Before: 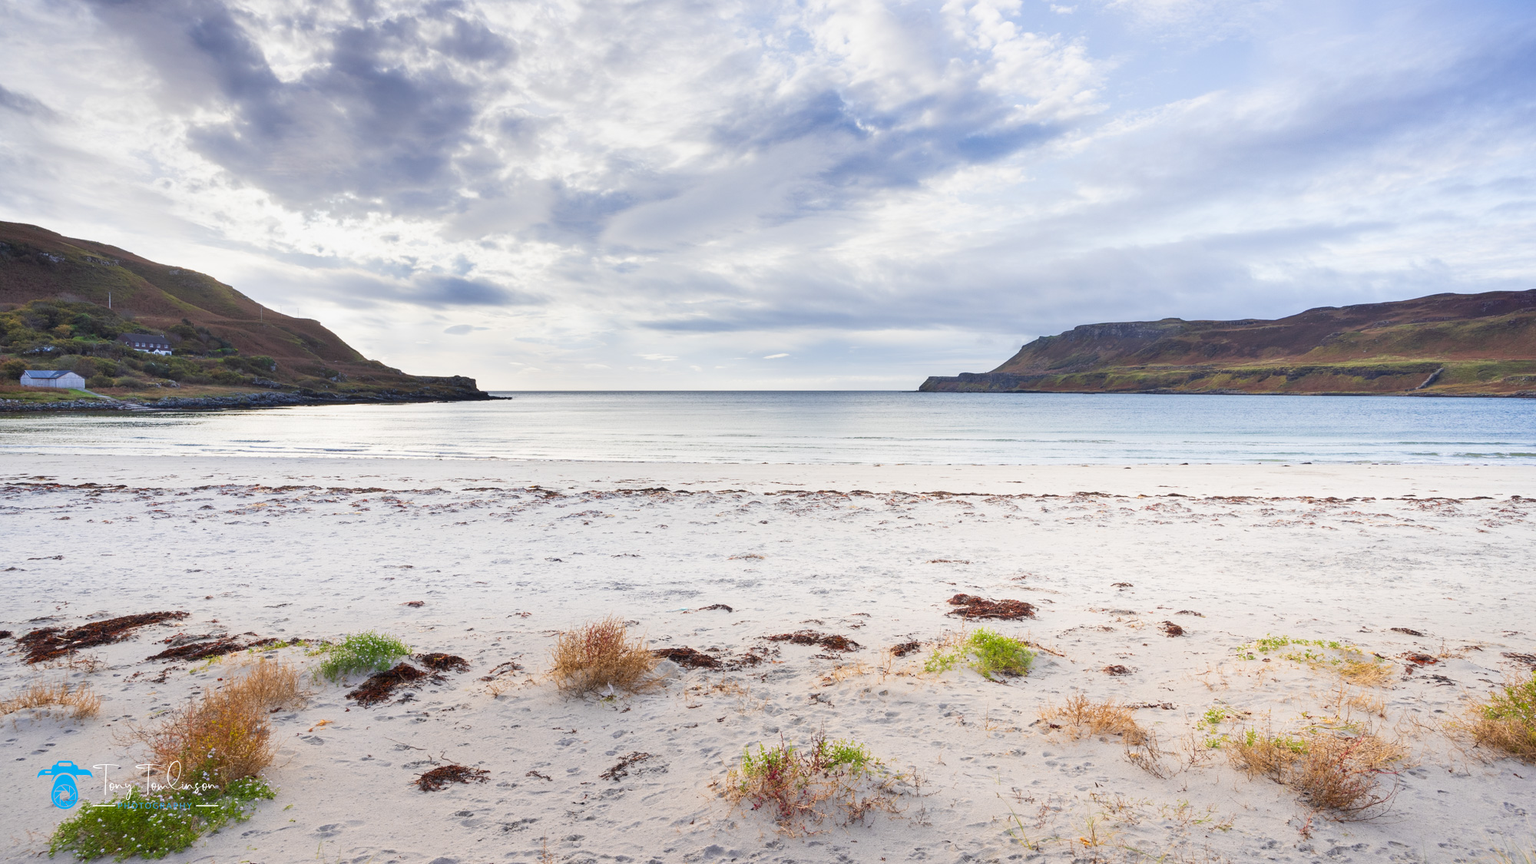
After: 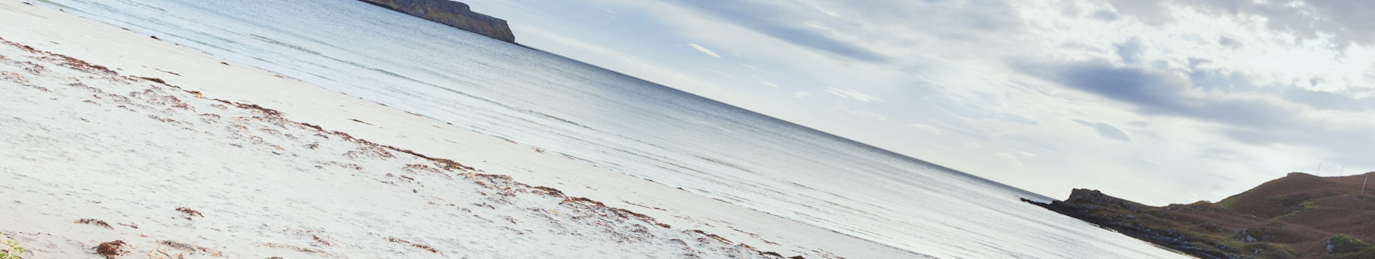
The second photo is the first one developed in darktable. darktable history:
color balance: lift [1.004, 1.002, 1.002, 0.998], gamma [1, 1.007, 1.002, 0.993], gain [1, 0.977, 1.013, 1.023], contrast -3.64%
crop and rotate: angle 16.12°, top 30.835%, bottom 35.653%
